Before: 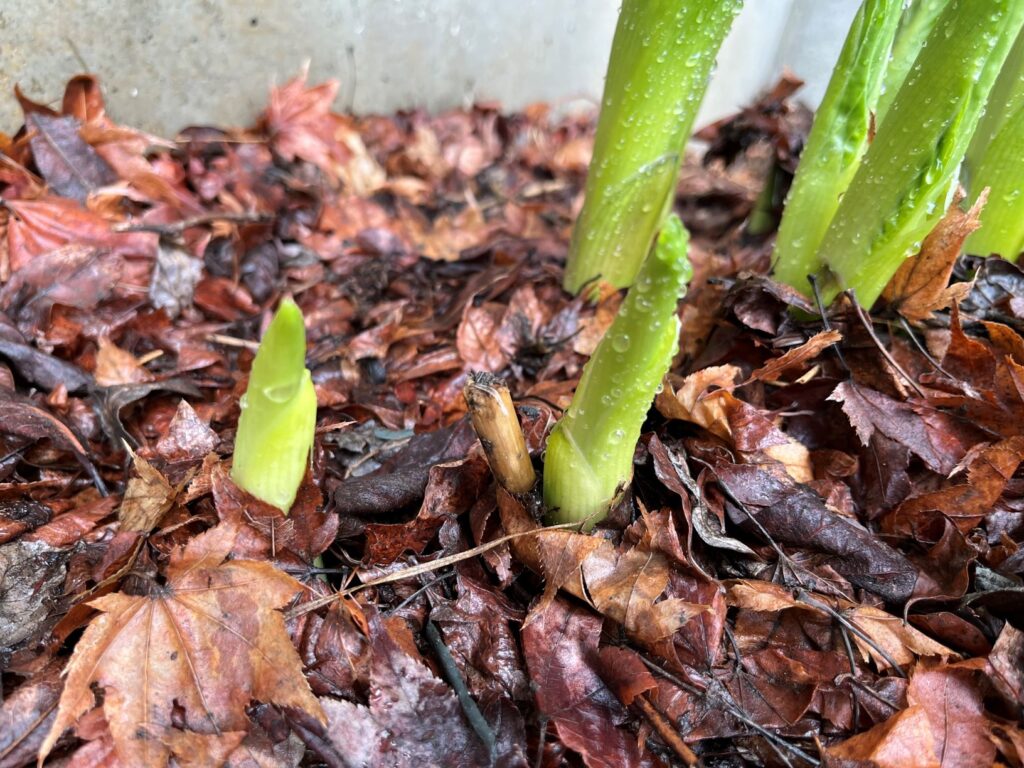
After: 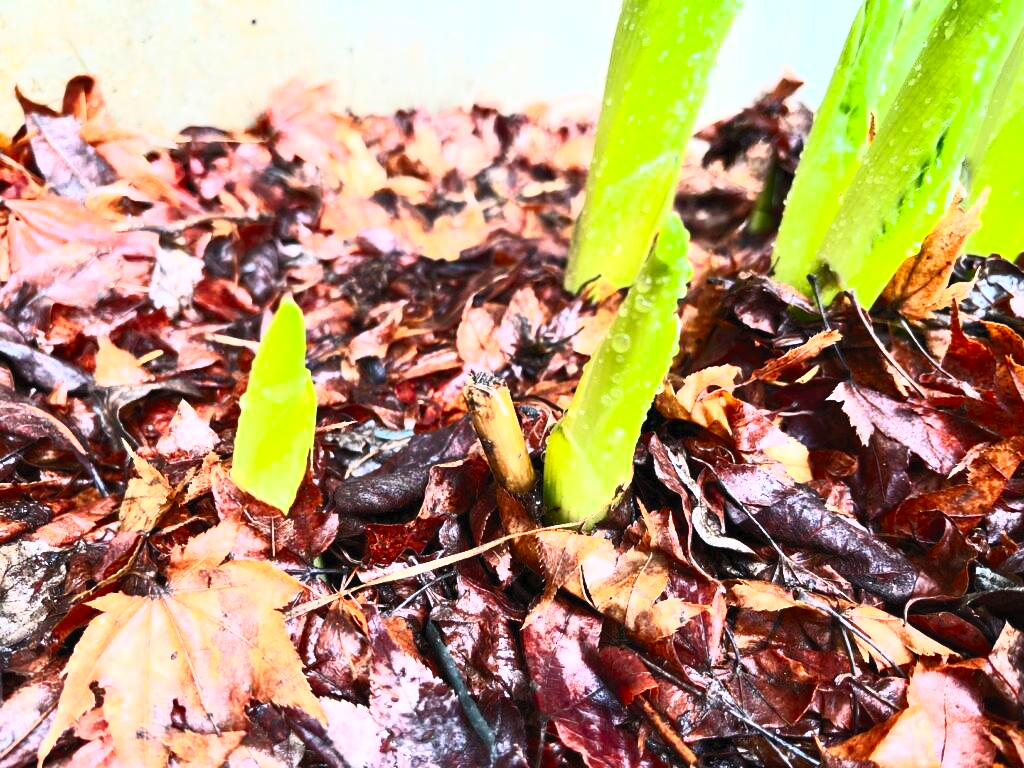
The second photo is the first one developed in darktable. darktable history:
contrast brightness saturation: contrast 0.835, brightness 0.603, saturation 0.597
